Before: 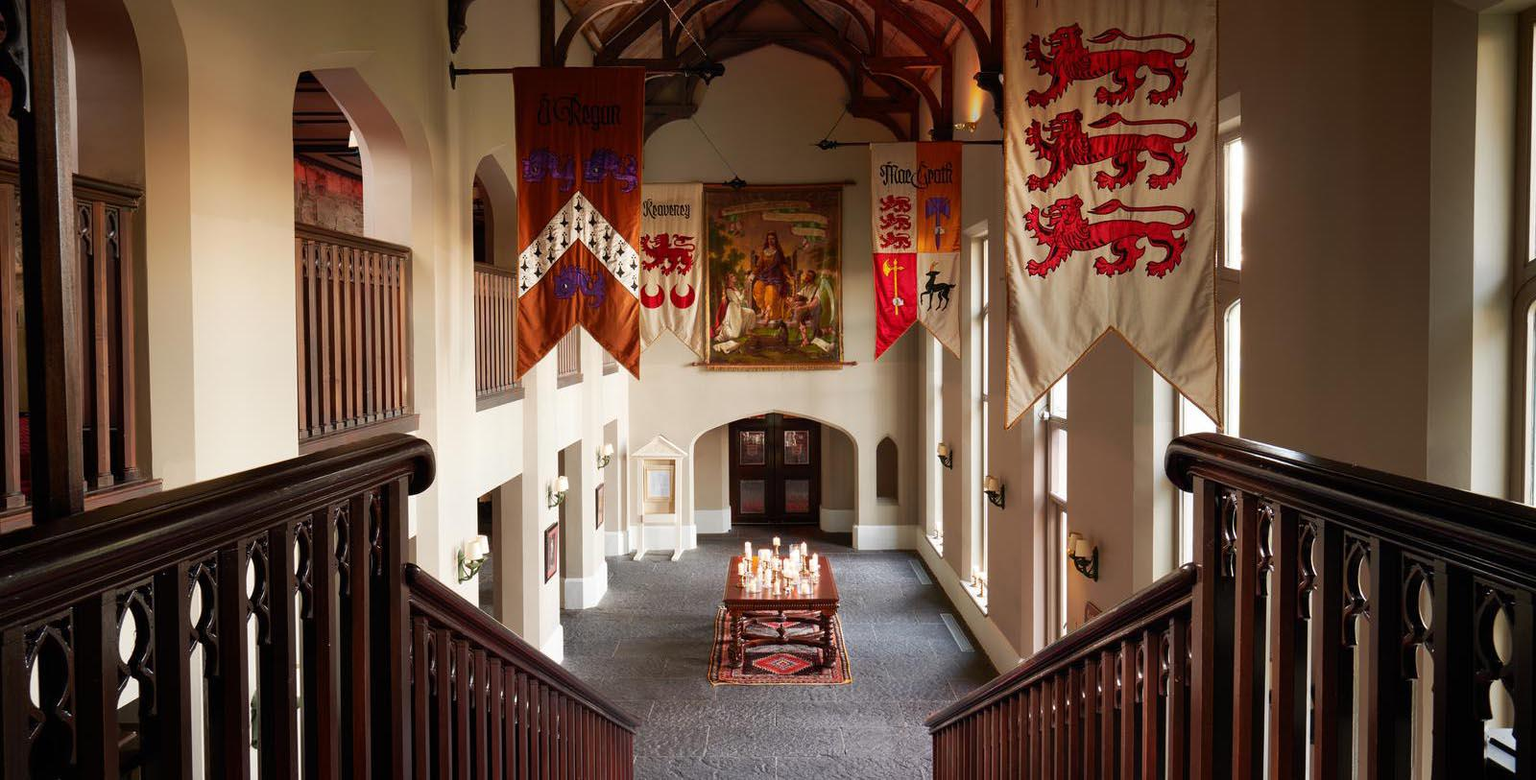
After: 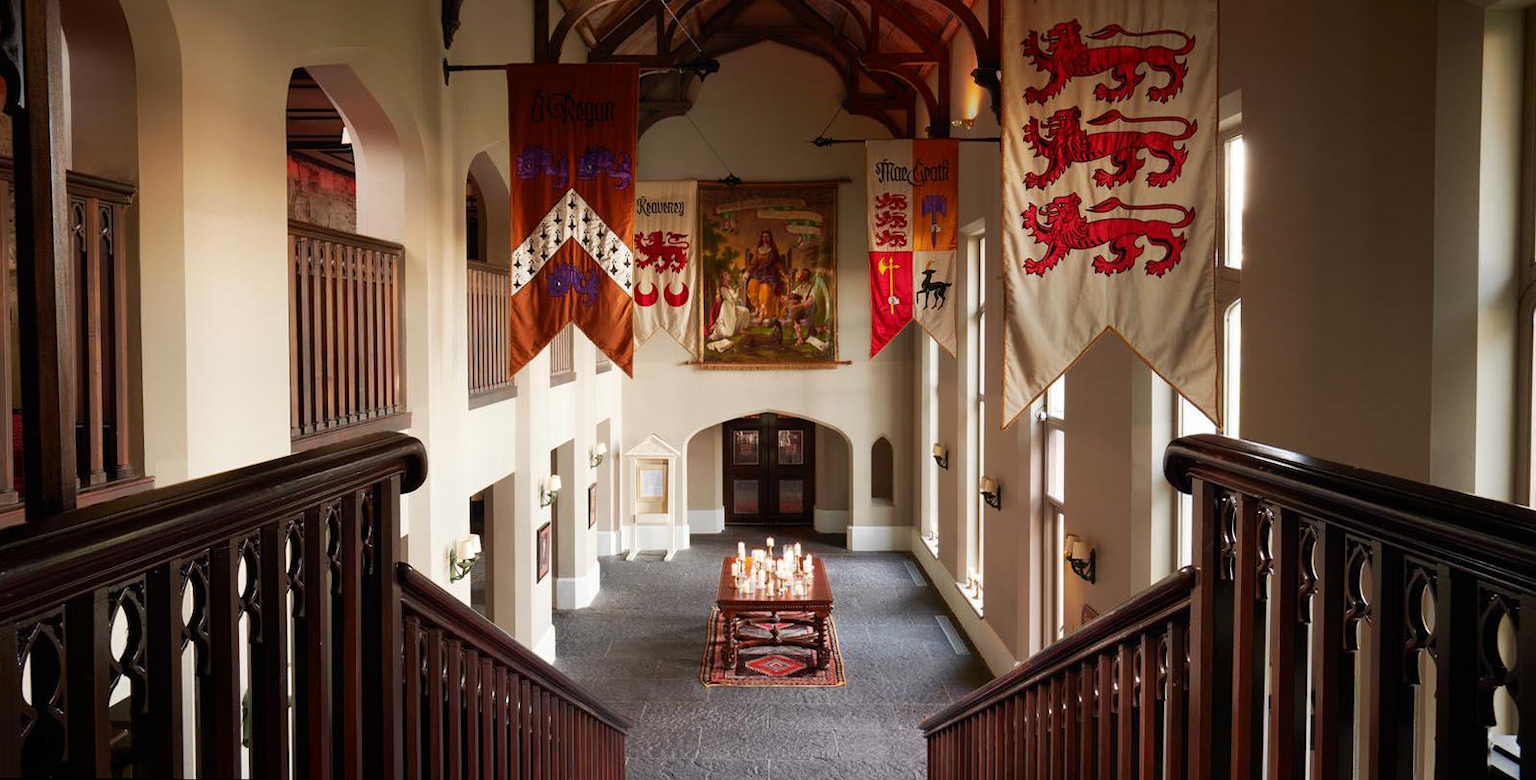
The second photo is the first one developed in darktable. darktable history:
shadows and highlights: shadows -24.28, highlights 49.77, soften with gaussian
rotate and perspective: rotation 0.192°, lens shift (horizontal) -0.015, crop left 0.005, crop right 0.996, crop top 0.006, crop bottom 0.99
